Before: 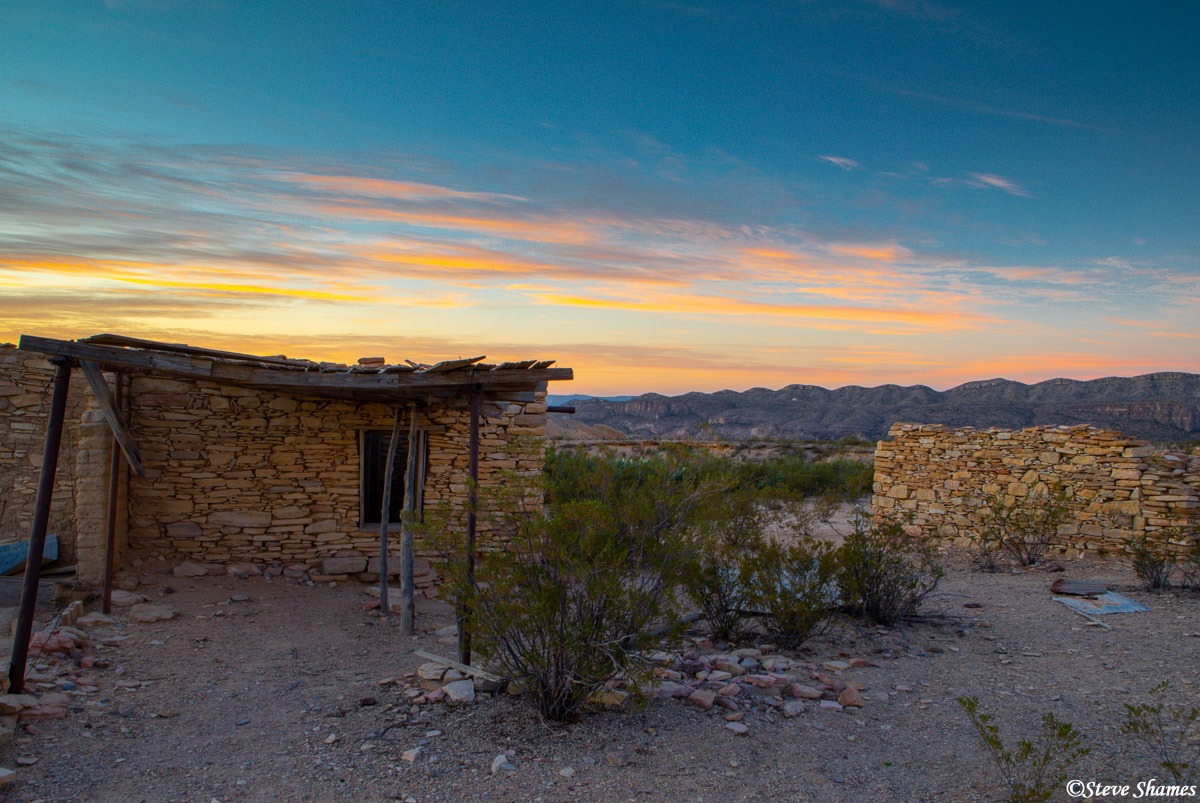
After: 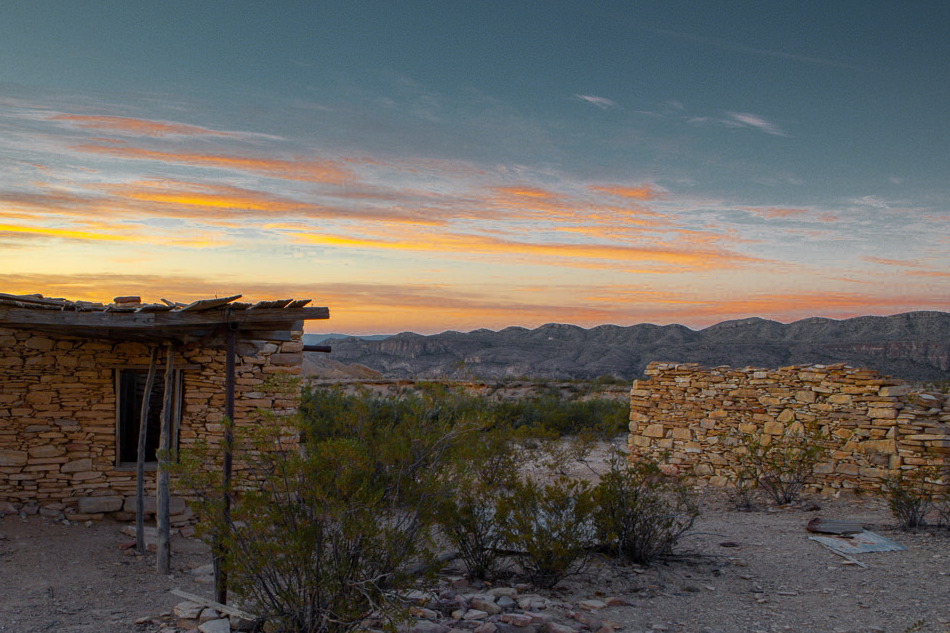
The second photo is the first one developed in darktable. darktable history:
crop and rotate: left 20.405%, top 7.779%, right 0.41%, bottom 13.313%
color zones: curves: ch0 [(0.035, 0.242) (0.25, 0.5) (0.384, 0.214) (0.488, 0.255) (0.75, 0.5)]; ch1 [(0.063, 0.379) (0.25, 0.5) (0.354, 0.201) (0.489, 0.085) (0.729, 0.271)]; ch2 [(0.25, 0.5) (0.38, 0.517) (0.442, 0.51) (0.735, 0.456)]
